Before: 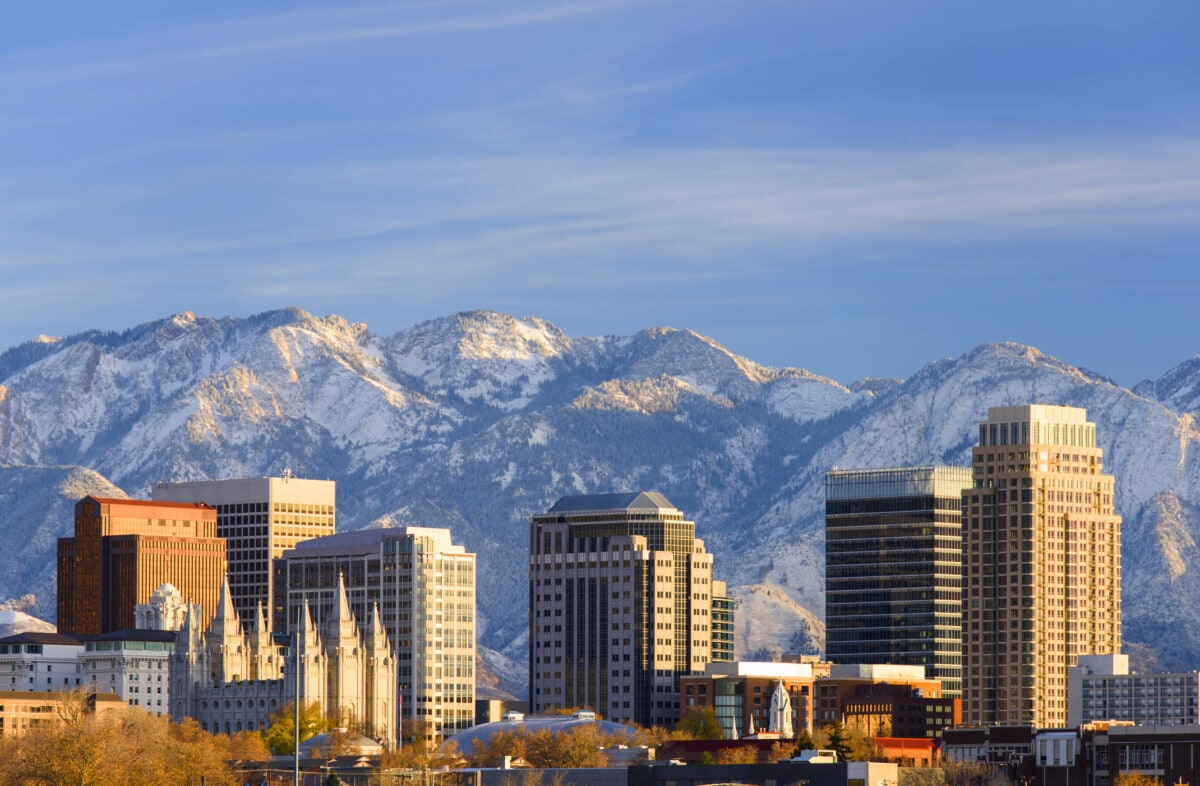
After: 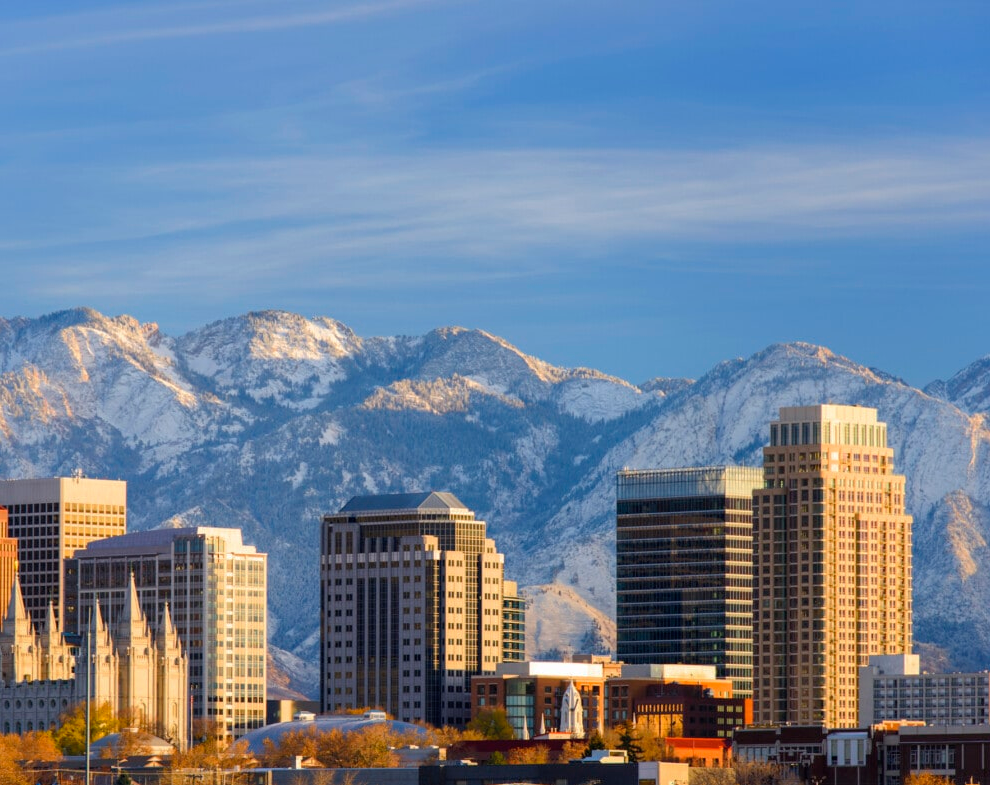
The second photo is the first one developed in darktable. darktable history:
crop: left 17.49%, bottom 0.022%
shadows and highlights: shadows 29.96
